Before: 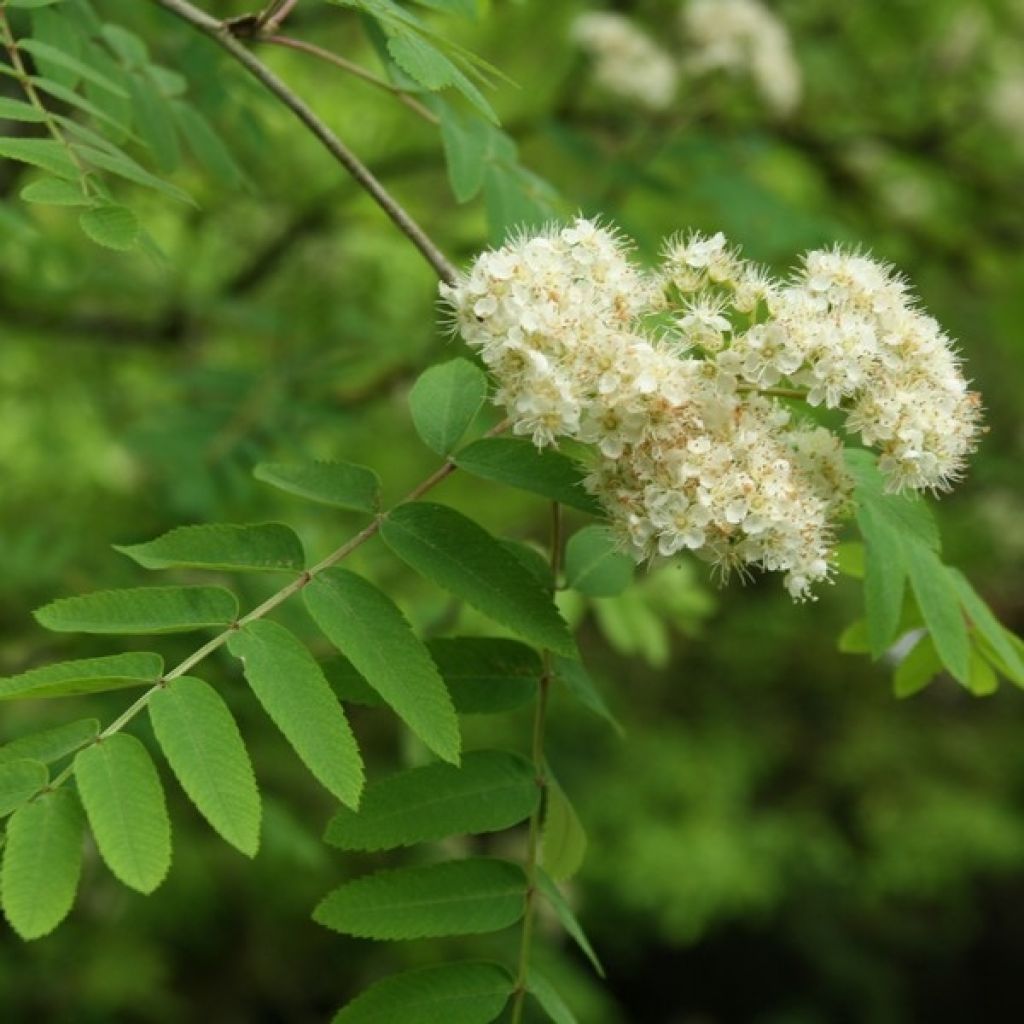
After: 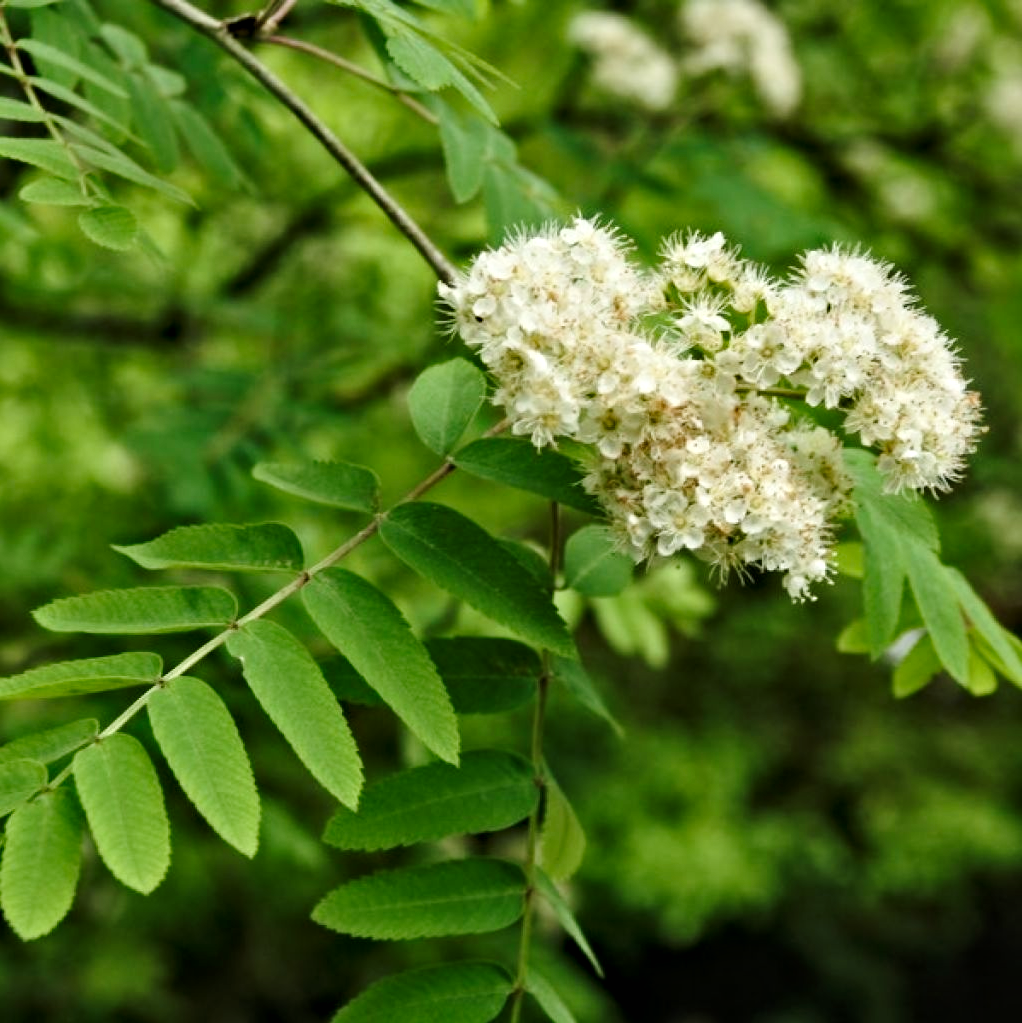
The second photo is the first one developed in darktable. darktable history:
contrast equalizer: octaves 7, y [[0.511, 0.558, 0.631, 0.632, 0.559, 0.512], [0.5 ×6], [0.507, 0.559, 0.627, 0.644, 0.647, 0.647], [0 ×6], [0 ×6]]
crop: left 0.111%
tone curve: curves: ch0 [(0, 0.003) (0.056, 0.041) (0.211, 0.187) (0.482, 0.519) (0.836, 0.864) (0.997, 0.984)]; ch1 [(0, 0) (0.276, 0.206) (0.393, 0.364) (0.482, 0.471) (0.506, 0.5) (0.523, 0.523) (0.572, 0.604) (0.635, 0.665) (0.695, 0.759) (1, 1)]; ch2 [(0, 0) (0.438, 0.456) (0.473, 0.47) (0.503, 0.503) (0.536, 0.527) (0.562, 0.584) (0.612, 0.61) (0.679, 0.72) (1, 1)], preserve colors none
sharpen: radius 2.924, amount 0.872, threshold 47.404
